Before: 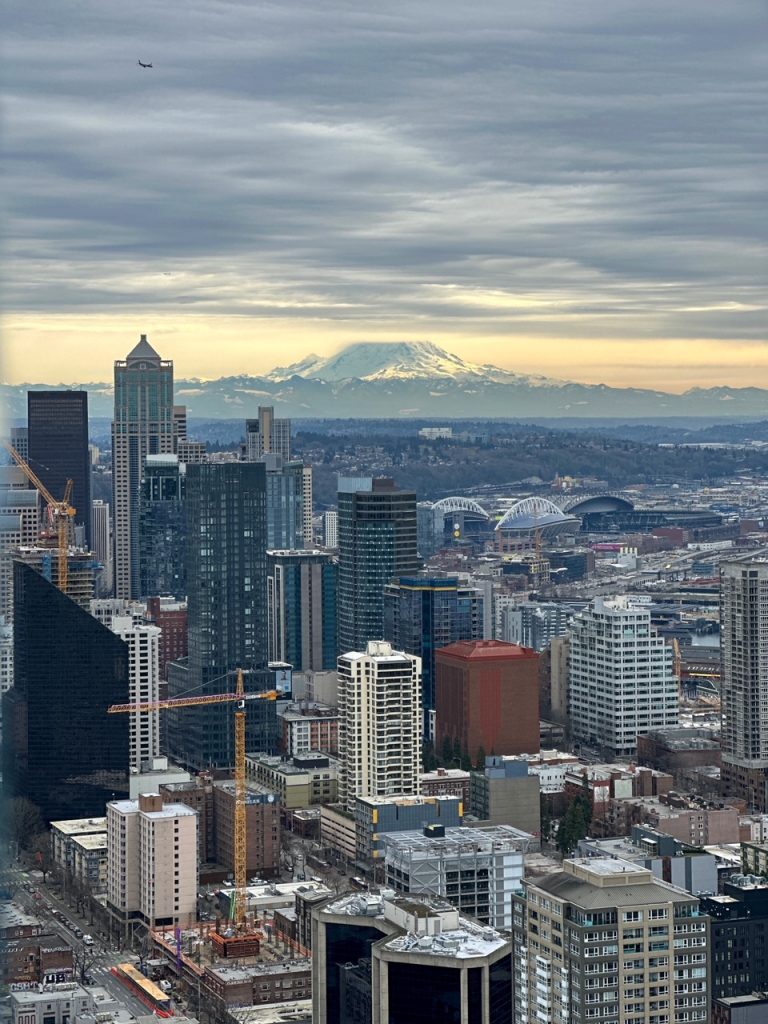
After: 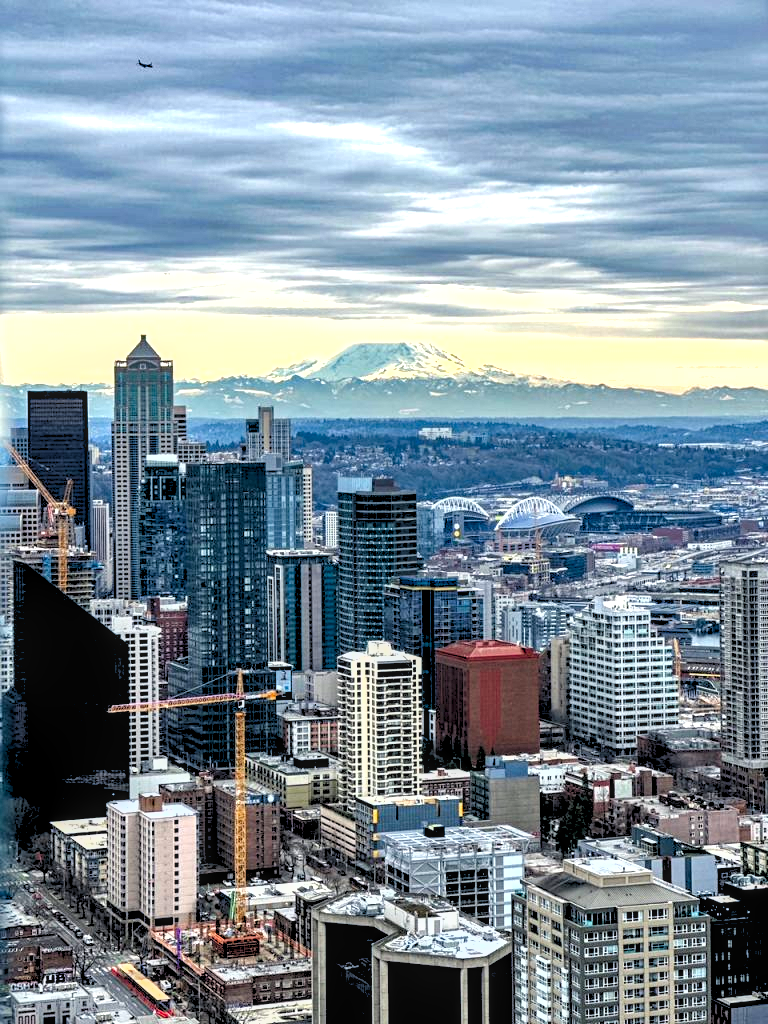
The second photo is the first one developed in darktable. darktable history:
local contrast: on, module defaults
exposure: black level correction 0, exposure 0.6 EV, compensate highlight preservation false
tone equalizer: -8 EV -0.417 EV, -7 EV -0.389 EV, -6 EV -0.333 EV, -5 EV -0.222 EV, -3 EV 0.222 EV, -2 EV 0.333 EV, -1 EV 0.389 EV, +0 EV 0.417 EV, edges refinement/feathering 500, mask exposure compensation -1.57 EV, preserve details no
rgb levels: levels [[0.027, 0.429, 0.996], [0, 0.5, 1], [0, 0.5, 1]]
haze removal: compatibility mode true, adaptive false
shadows and highlights: low approximation 0.01, soften with gaussian
contrast brightness saturation: brightness -0.2, saturation 0.08
